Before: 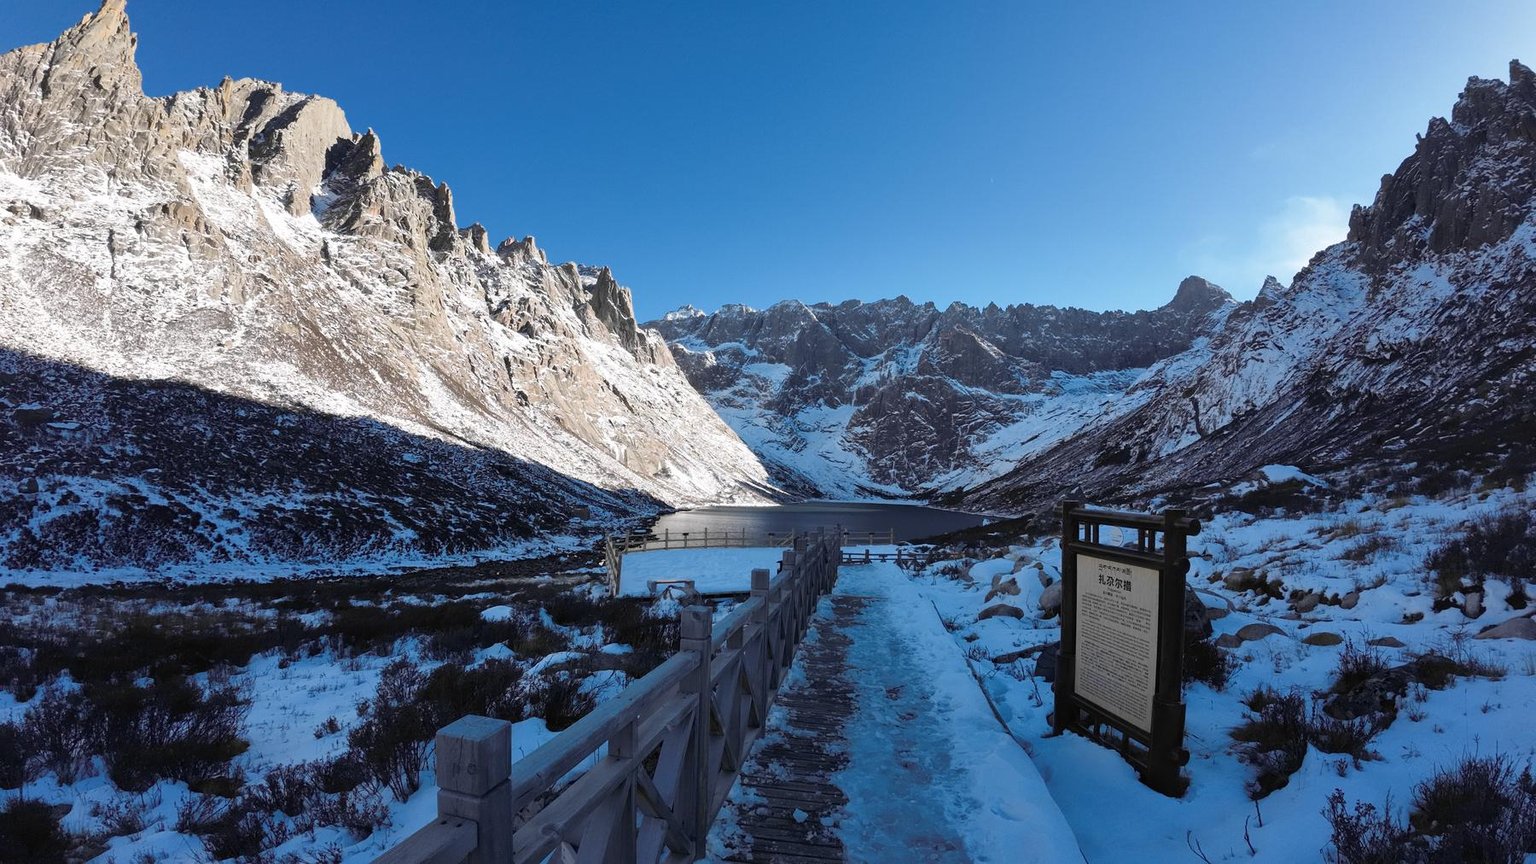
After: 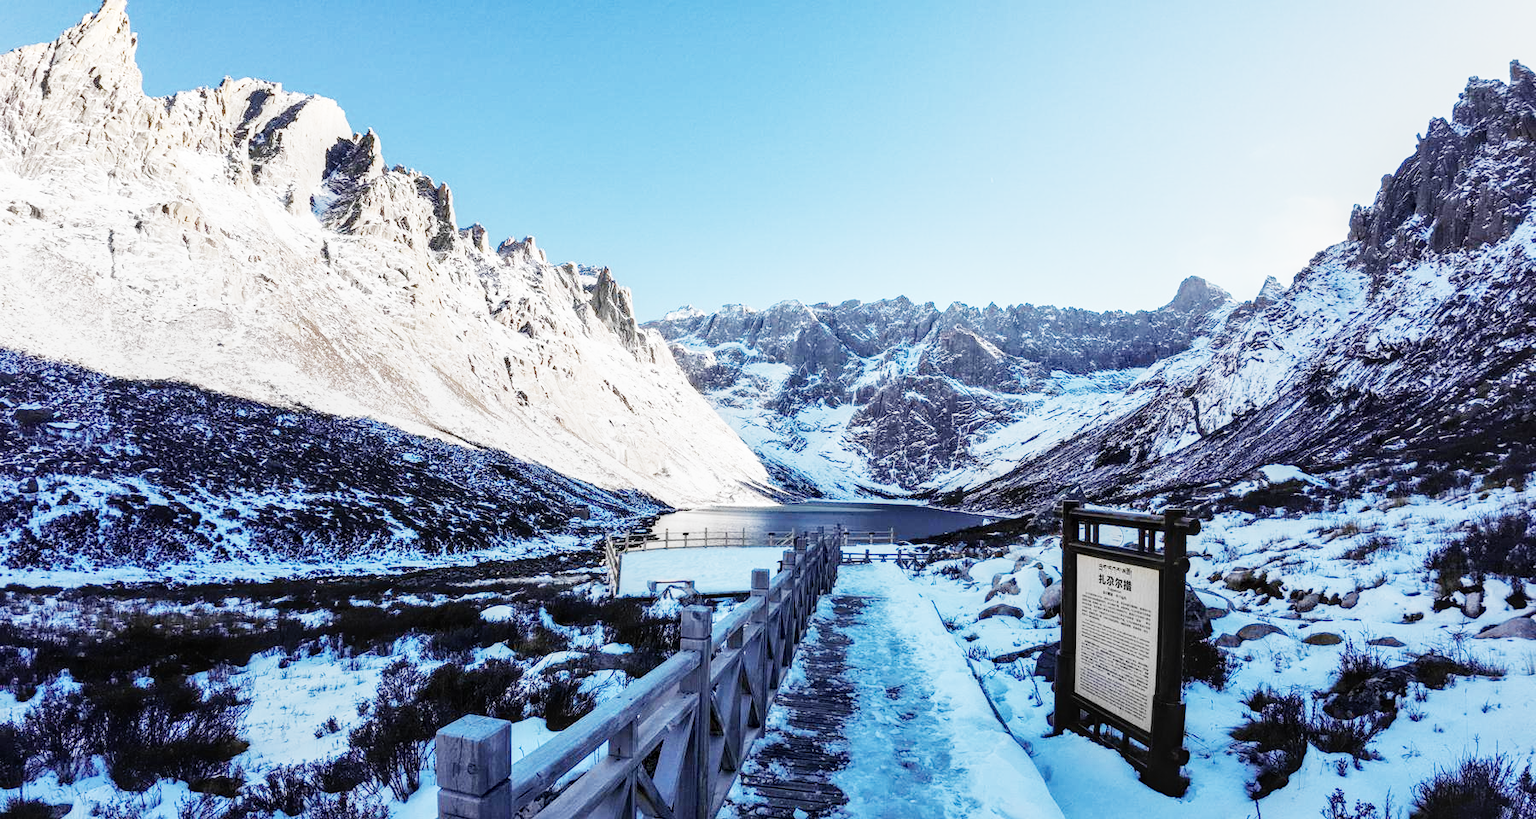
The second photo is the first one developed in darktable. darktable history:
crop and rotate: top 0%, bottom 5.097%
sigmoid: contrast 1.81, skew -0.21, preserve hue 0%, red attenuation 0.1, red rotation 0.035, green attenuation 0.1, green rotation -0.017, blue attenuation 0.15, blue rotation -0.052, base primaries Rec2020
local contrast: detail 130%
exposure: black level correction 0, exposure 1.675 EV, compensate exposure bias true, compensate highlight preservation false
